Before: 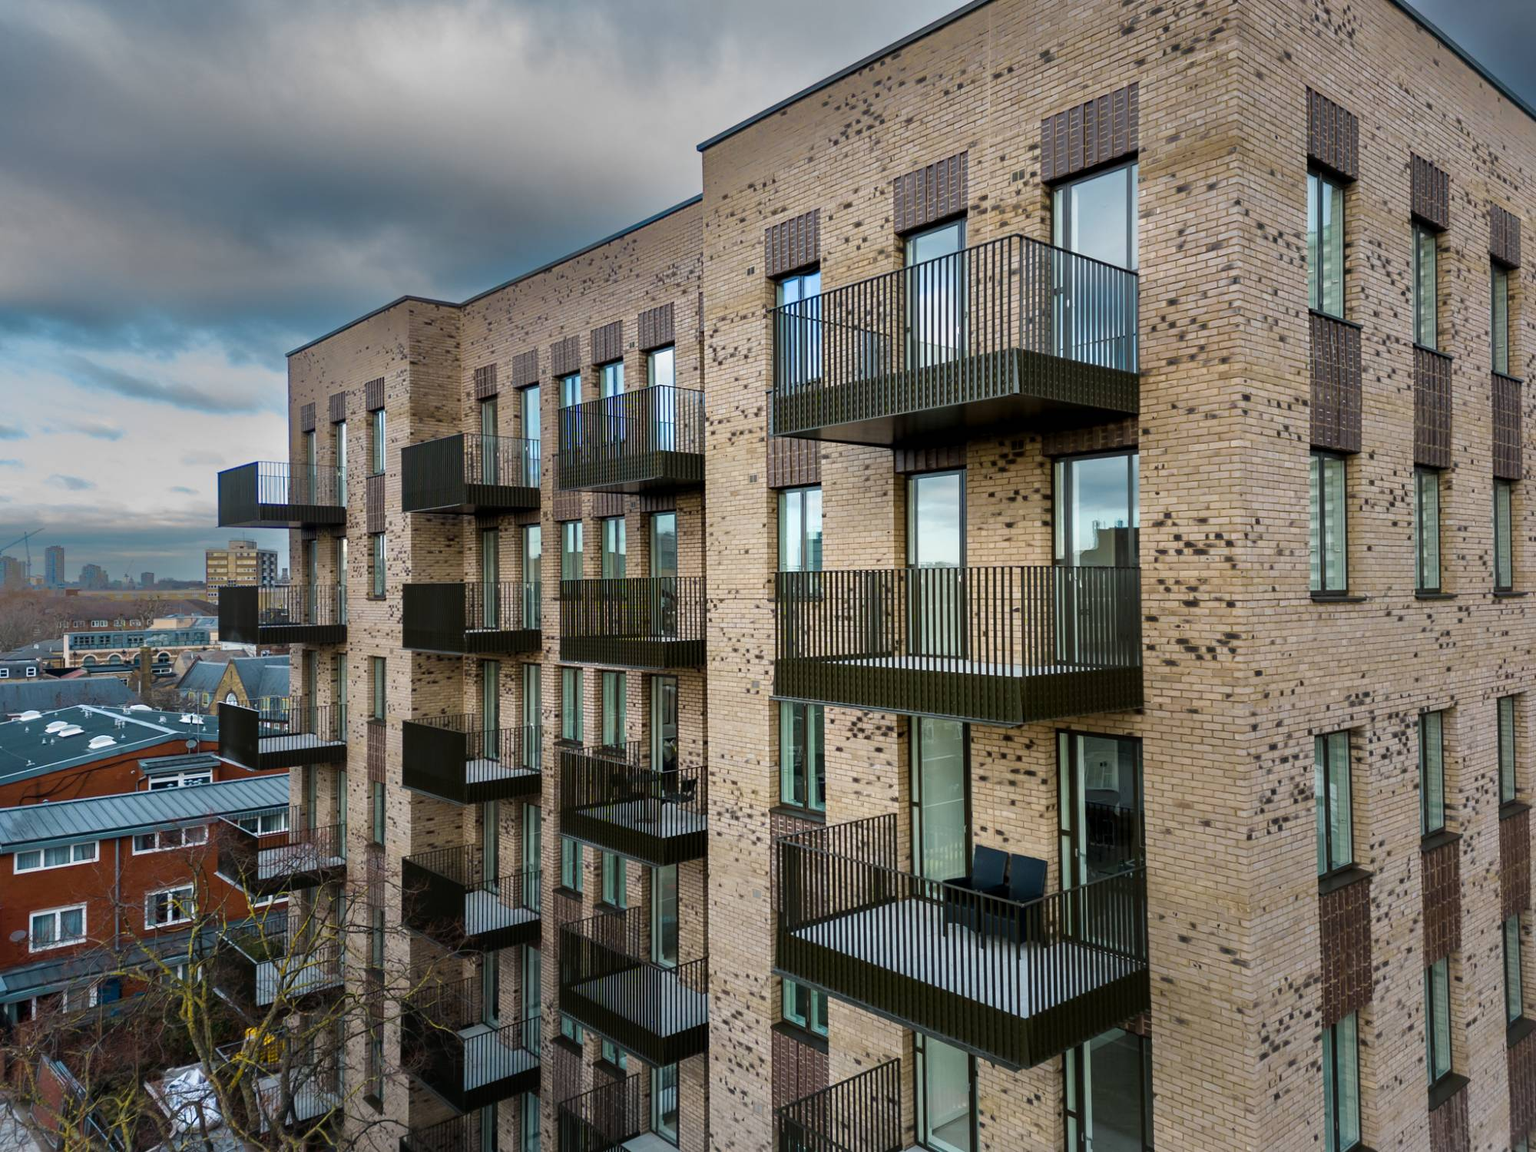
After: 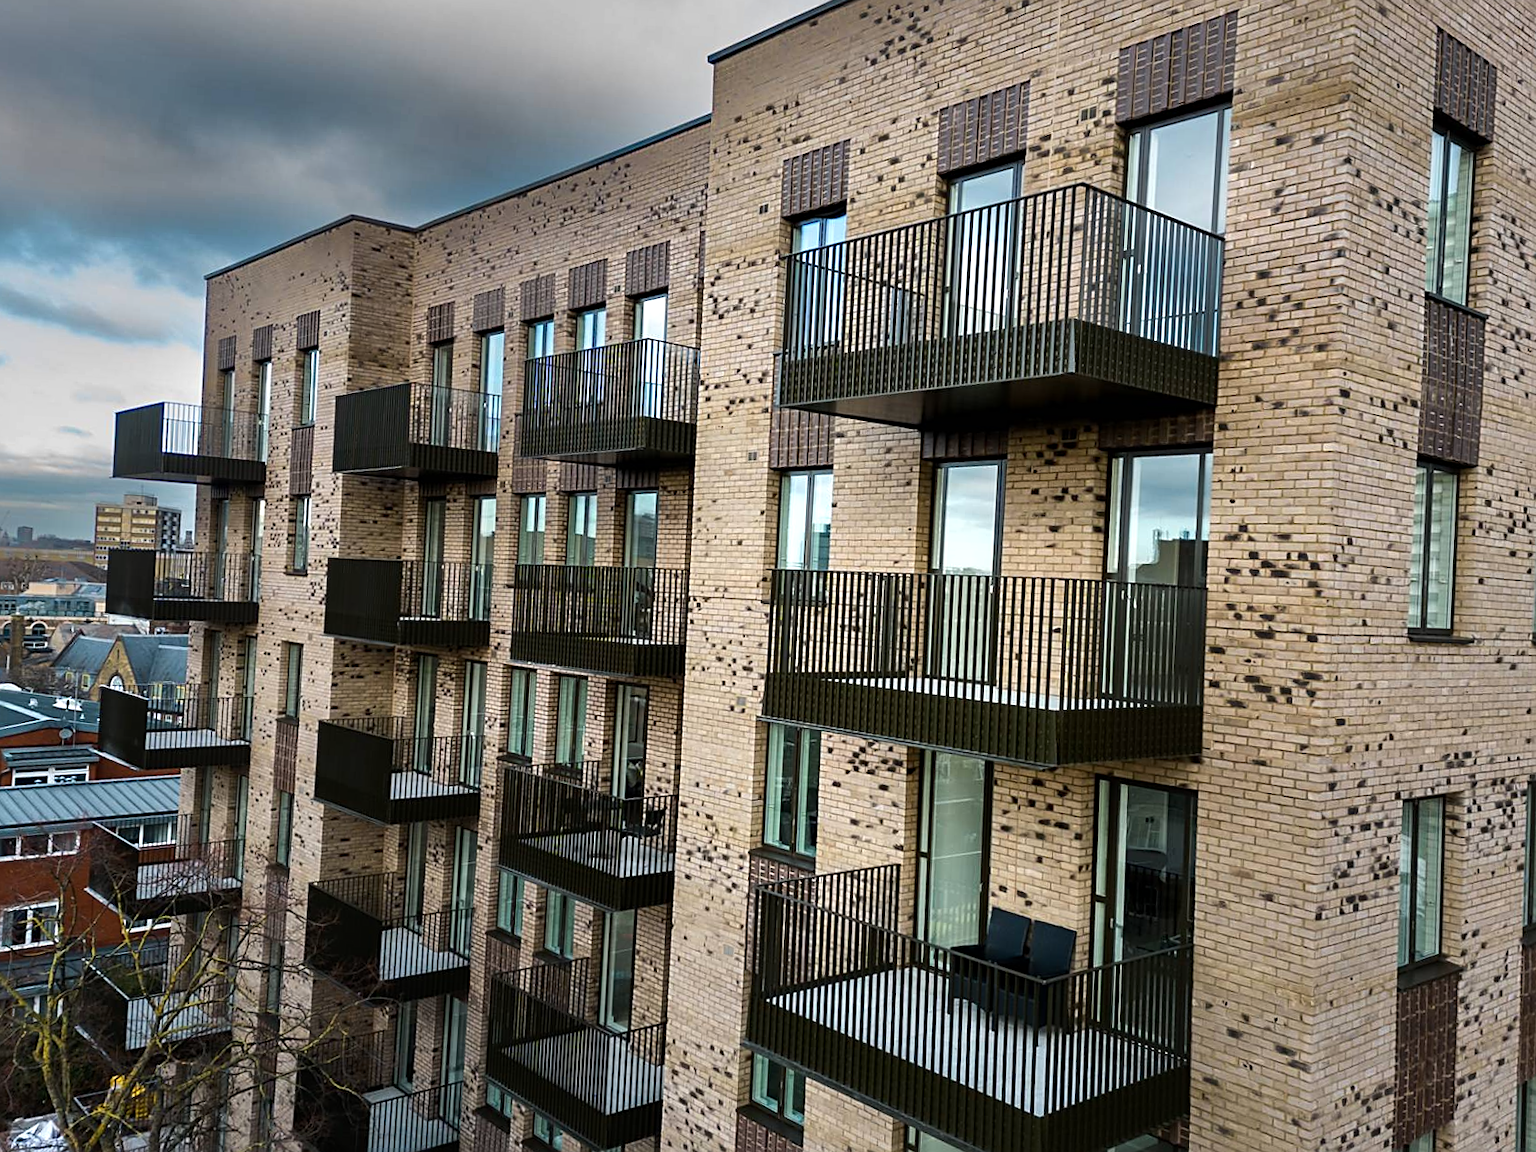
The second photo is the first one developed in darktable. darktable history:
crop and rotate: angle -3.27°, left 5.211%, top 5.211%, right 4.607%, bottom 4.607%
tone equalizer: -8 EV -0.417 EV, -7 EV -0.389 EV, -6 EV -0.333 EV, -5 EV -0.222 EV, -3 EV 0.222 EV, -2 EV 0.333 EV, -1 EV 0.389 EV, +0 EV 0.417 EV, edges refinement/feathering 500, mask exposure compensation -1.57 EV, preserve details no
sharpen: on, module defaults
exposure: exposure -0.064 EV, compensate highlight preservation false
